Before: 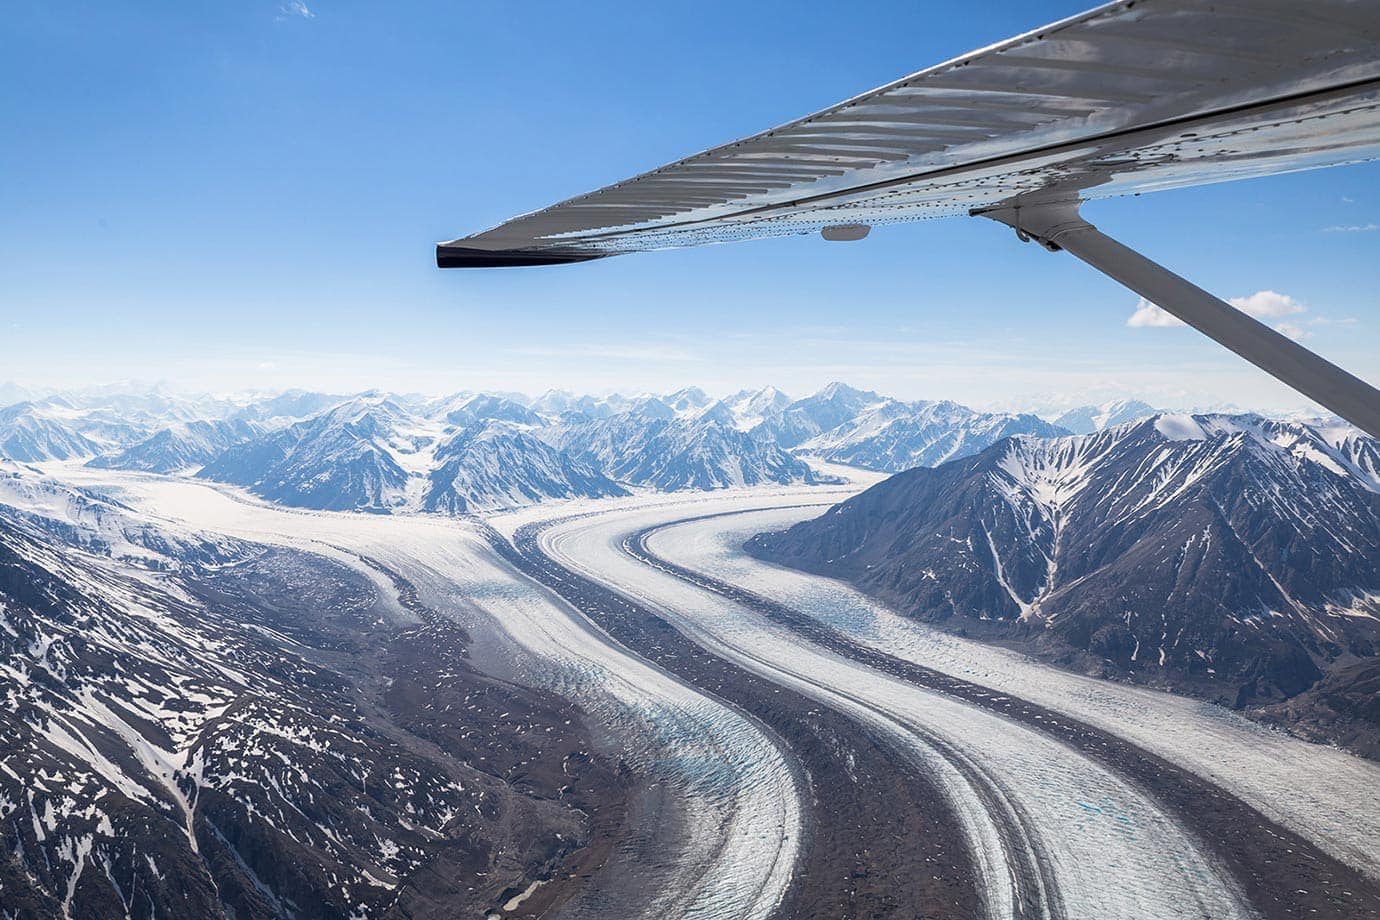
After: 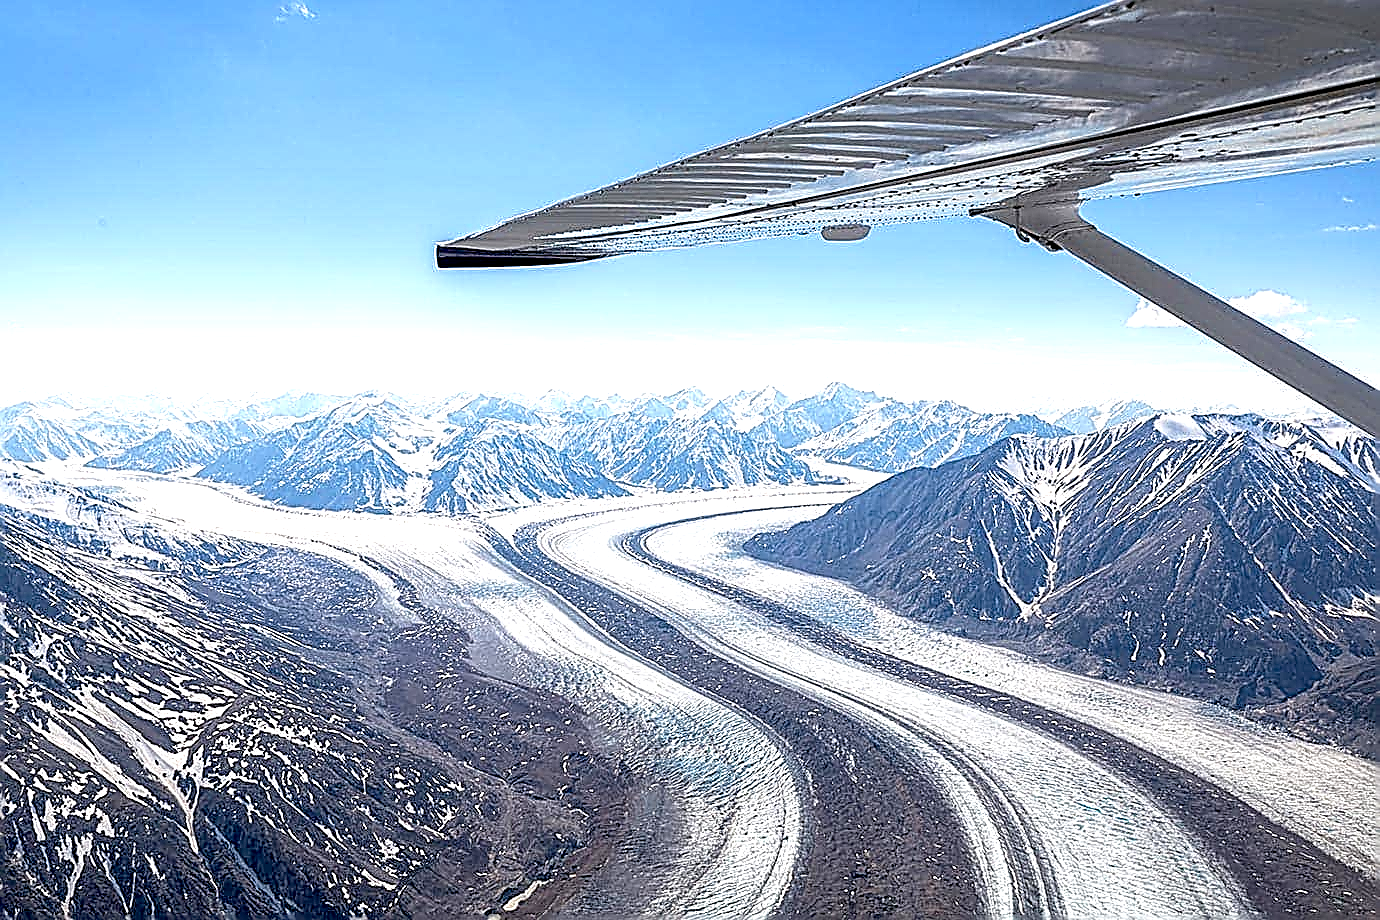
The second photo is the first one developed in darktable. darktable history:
sharpen: amount 2
exposure: black level correction 0.012, exposure 0.7 EV, compensate exposure bias true, compensate highlight preservation false
local contrast: on, module defaults
